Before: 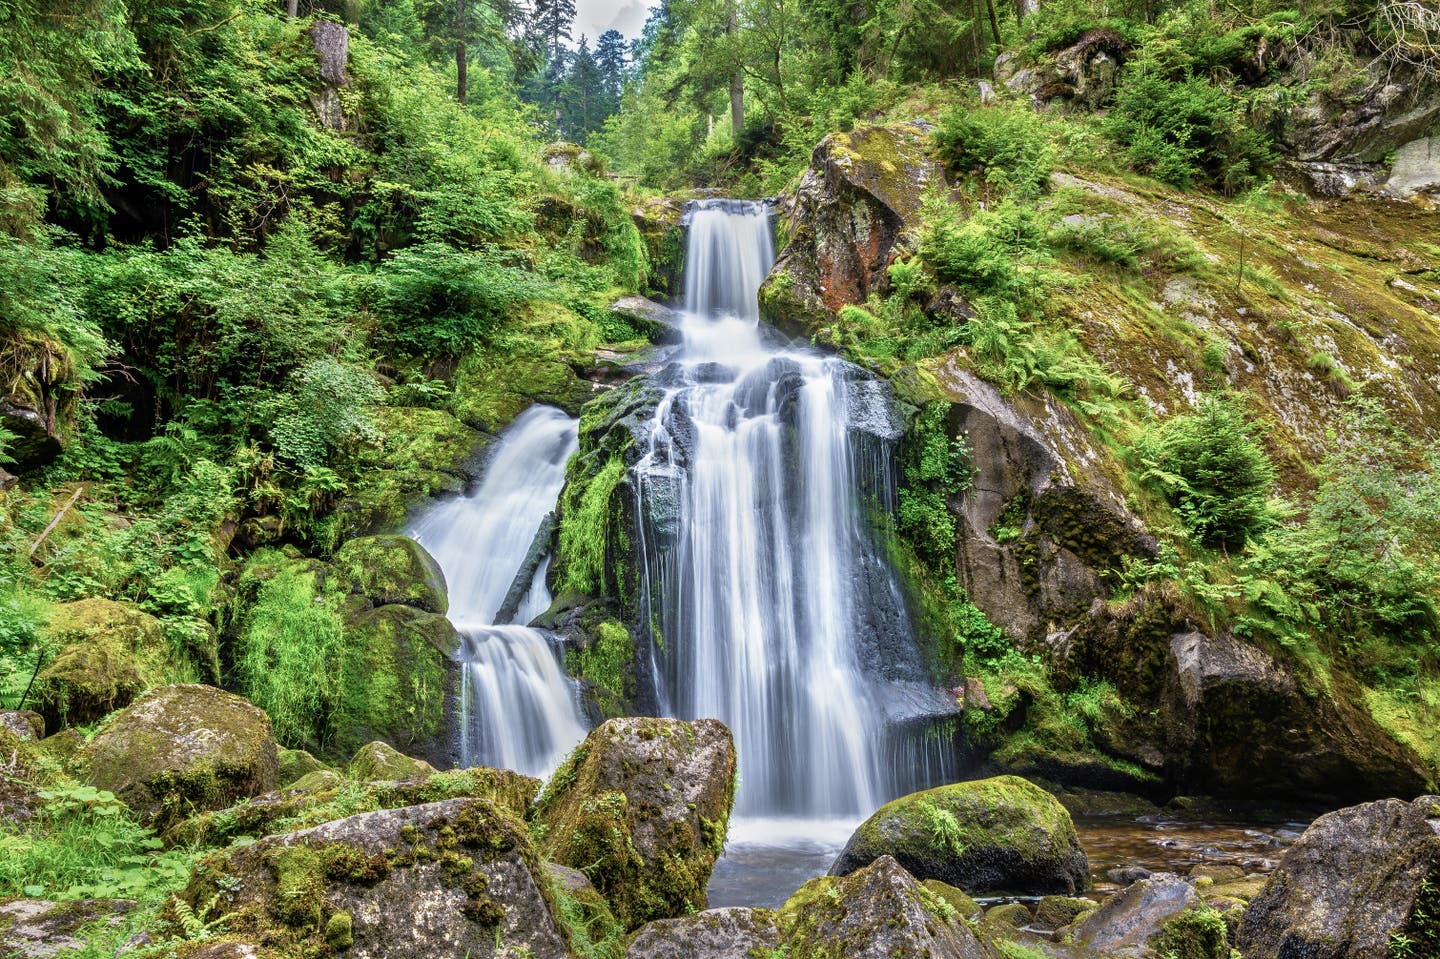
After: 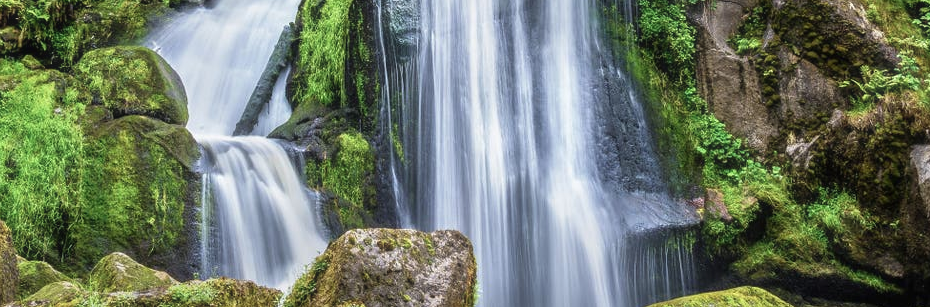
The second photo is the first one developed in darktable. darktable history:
haze removal: strength -0.044, compatibility mode true, adaptive false
crop: left 18.096%, top 51.036%, right 17.279%, bottom 16.903%
